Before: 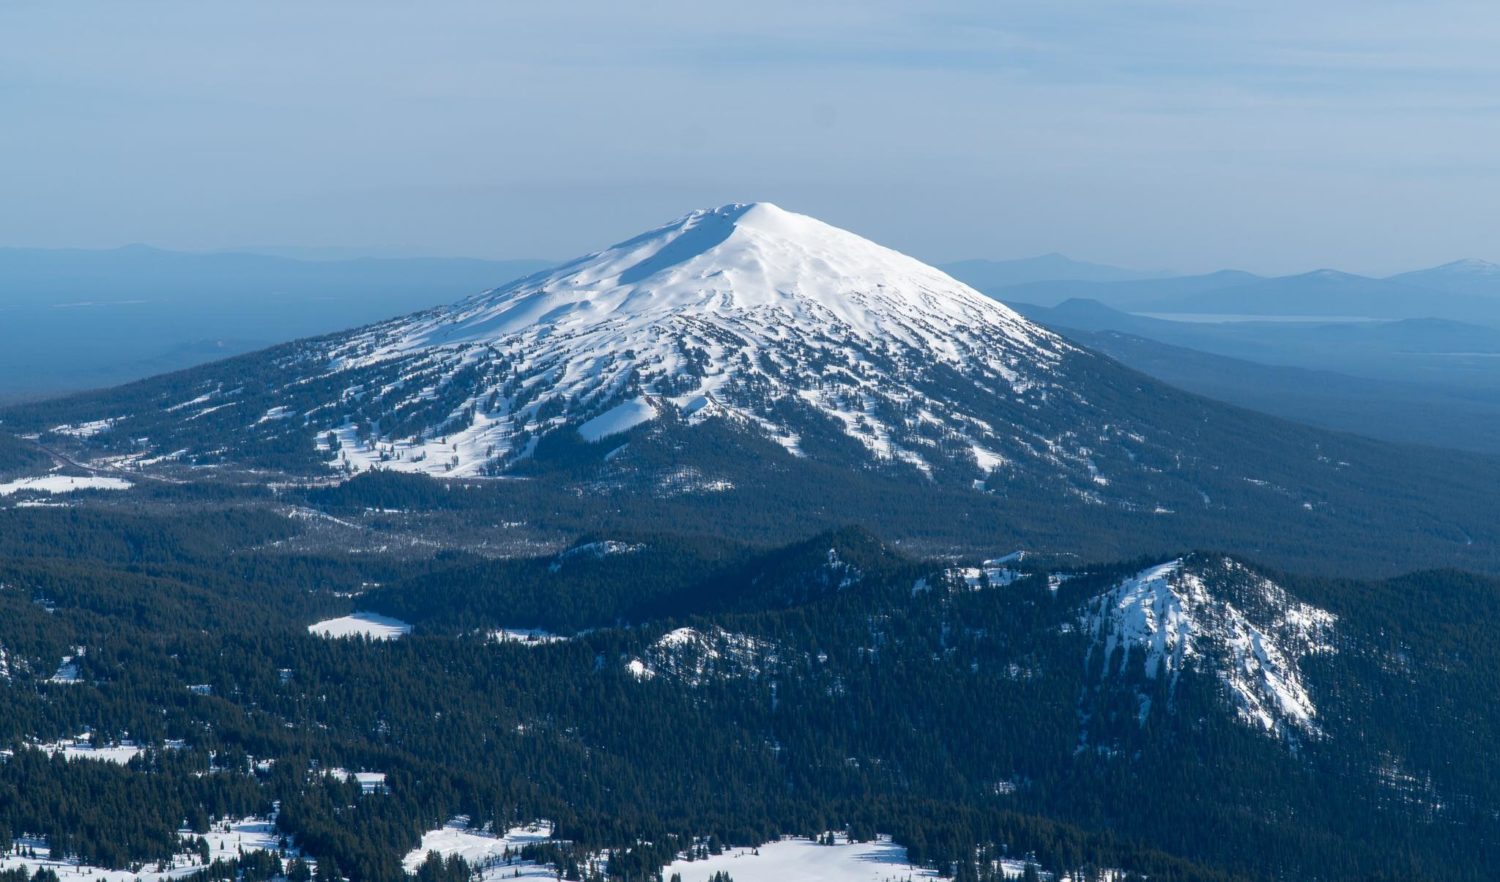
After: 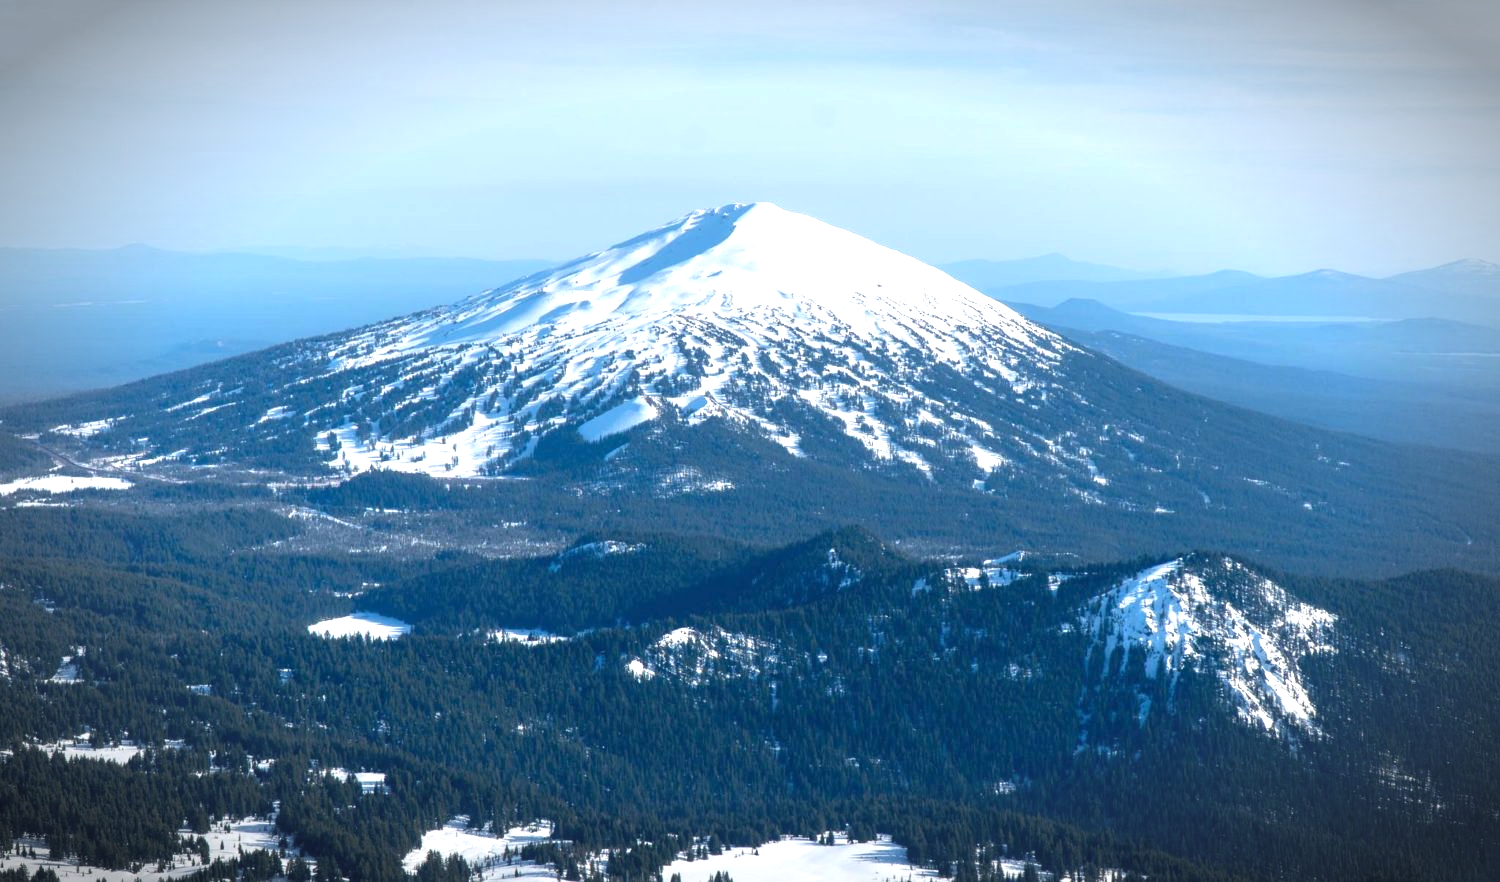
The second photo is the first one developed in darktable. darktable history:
vignetting: brightness -0.675, automatic ratio true, unbound false
exposure: exposure 0.997 EV, compensate highlight preservation false
